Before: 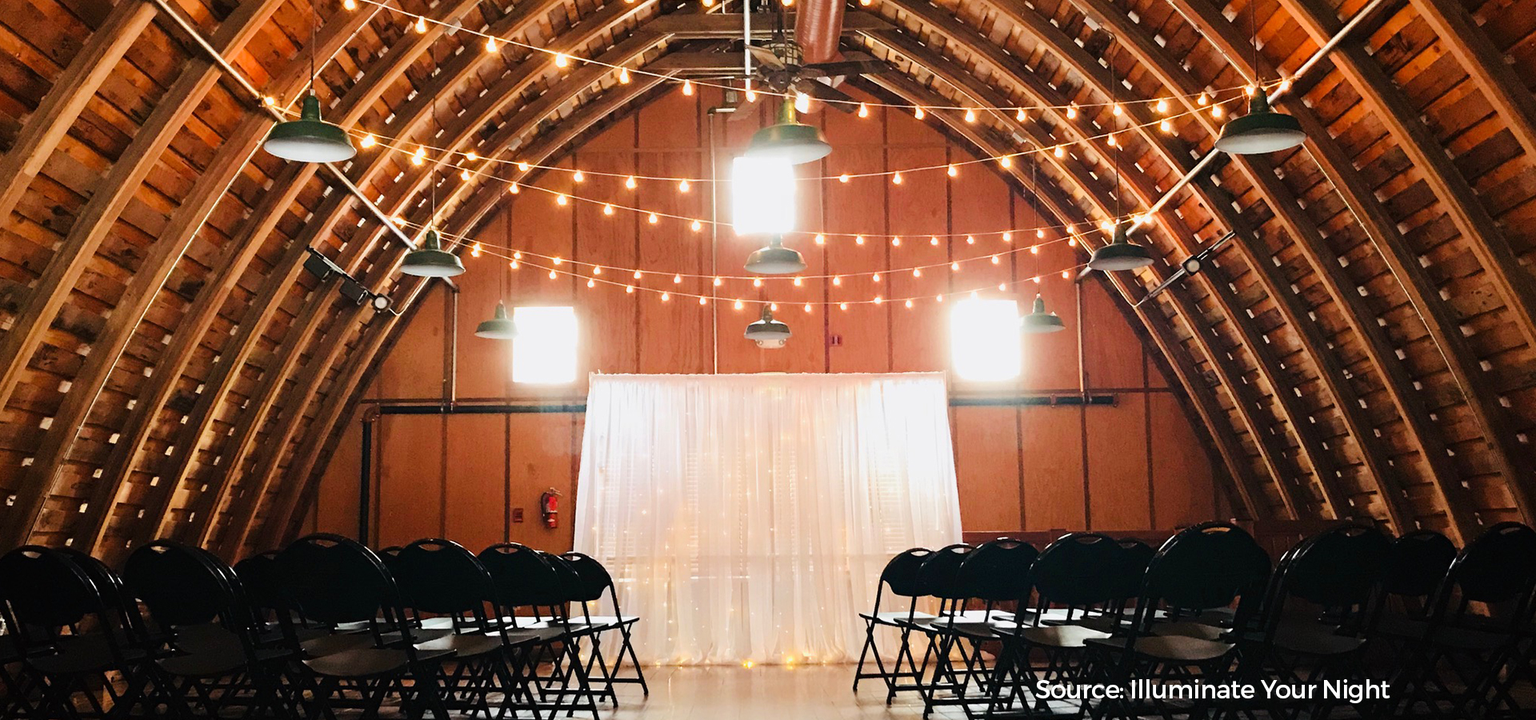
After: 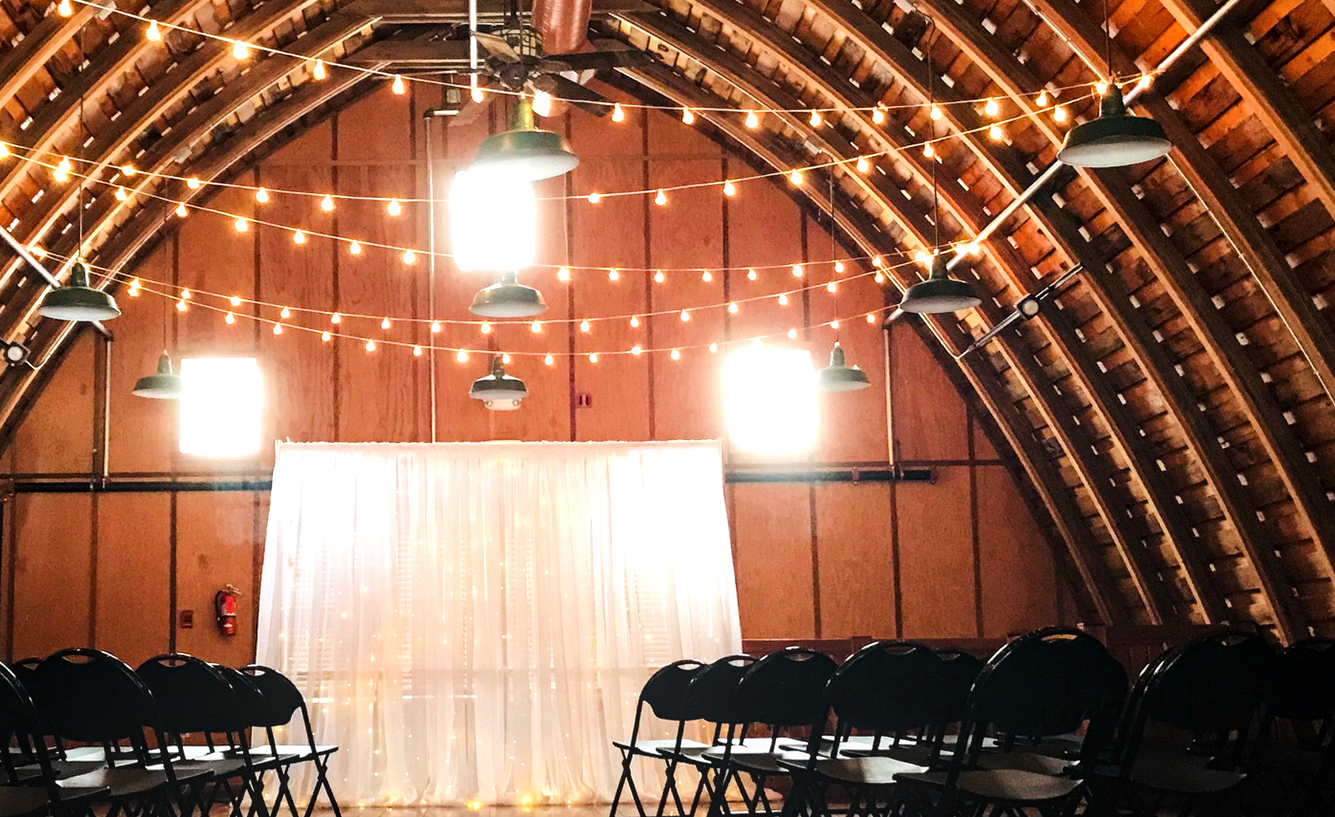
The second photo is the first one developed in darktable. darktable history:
crop and rotate: left 24.034%, top 2.838%, right 6.406%, bottom 6.299%
local contrast: on, module defaults
tone equalizer: -8 EV -0.417 EV, -7 EV -0.389 EV, -6 EV -0.333 EV, -5 EV -0.222 EV, -3 EV 0.222 EV, -2 EV 0.333 EV, -1 EV 0.389 EV, +0 EV 0.417 EV, edges refinement/feathering 500, mask exposure compensation -1.57 EV, preserve details no
